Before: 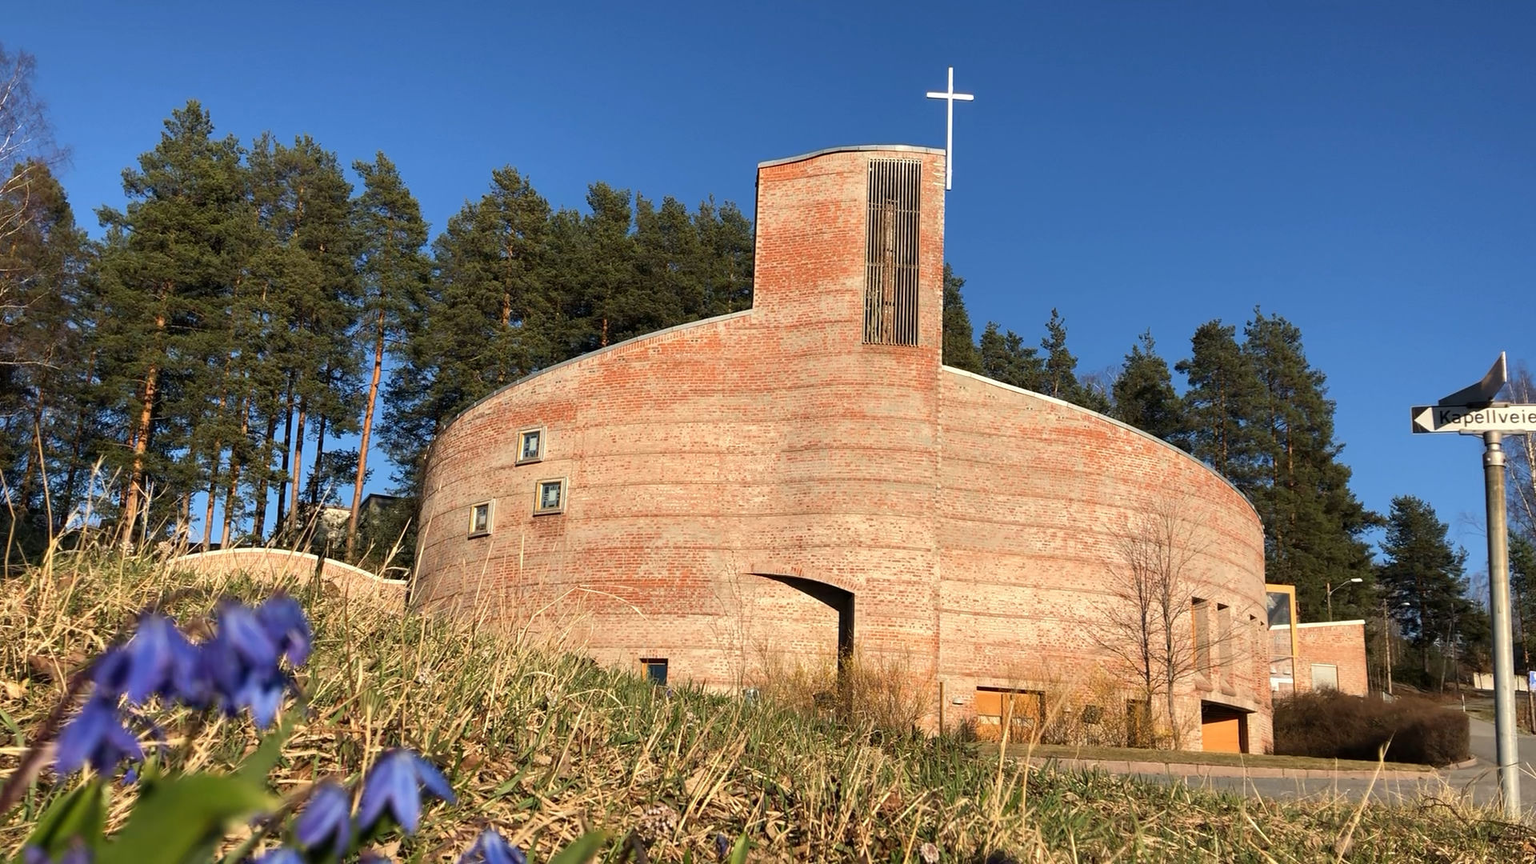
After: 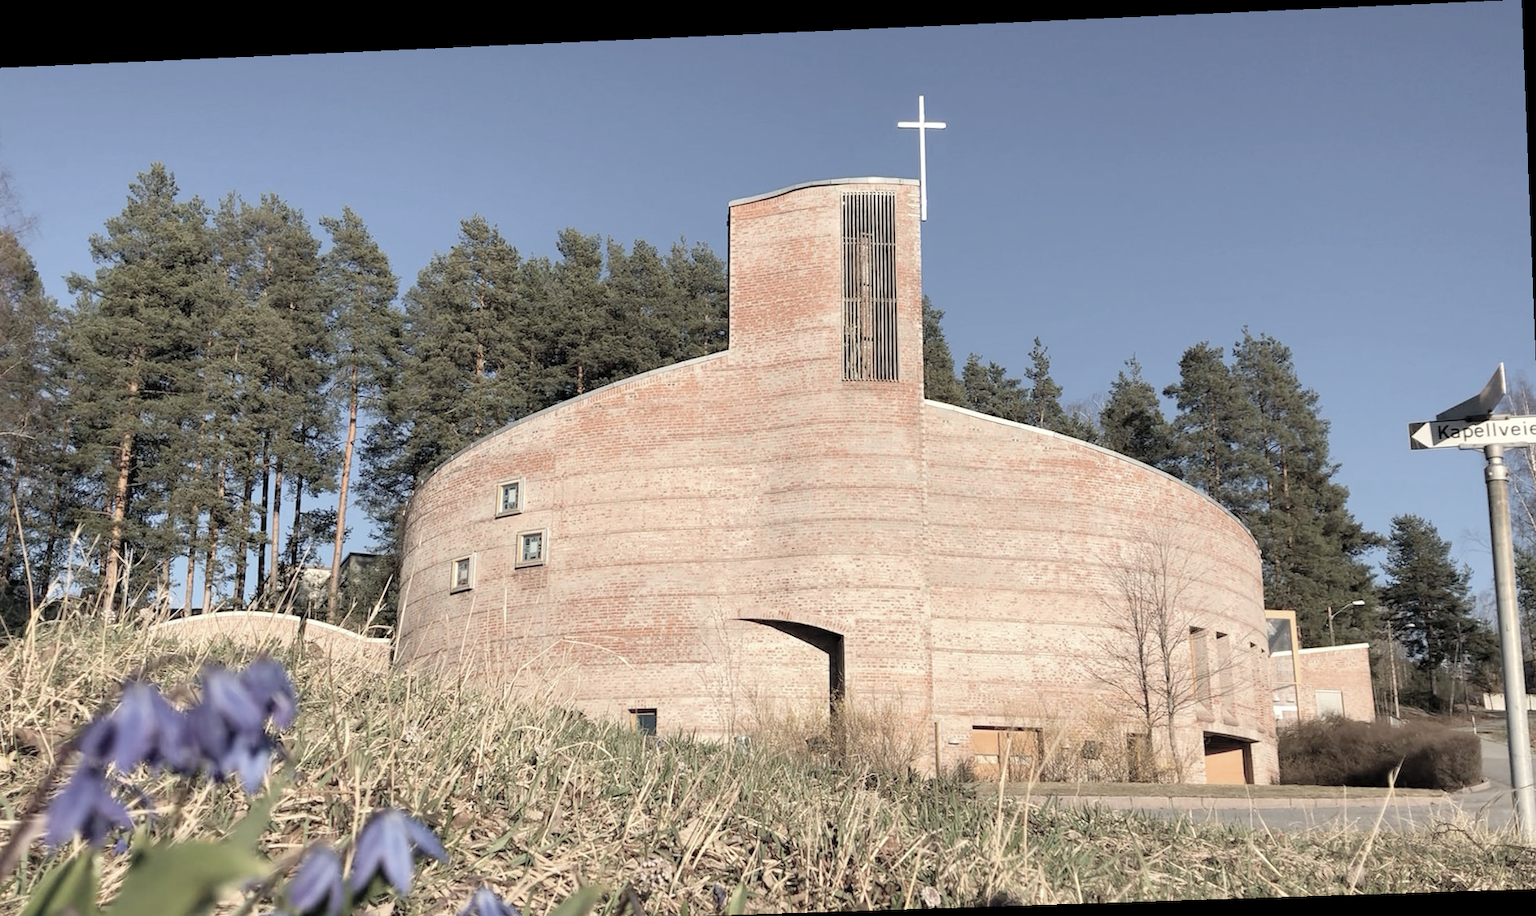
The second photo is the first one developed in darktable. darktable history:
crop and rotate: left 2.536%, right 1.107%, bottom 2.246%
rotate and perspective: rotation -2.22°, lens shift (horizontal) -0.022, automatic cropping off
contrast brightness saturation: brightness 0.18, saturation -0.5
